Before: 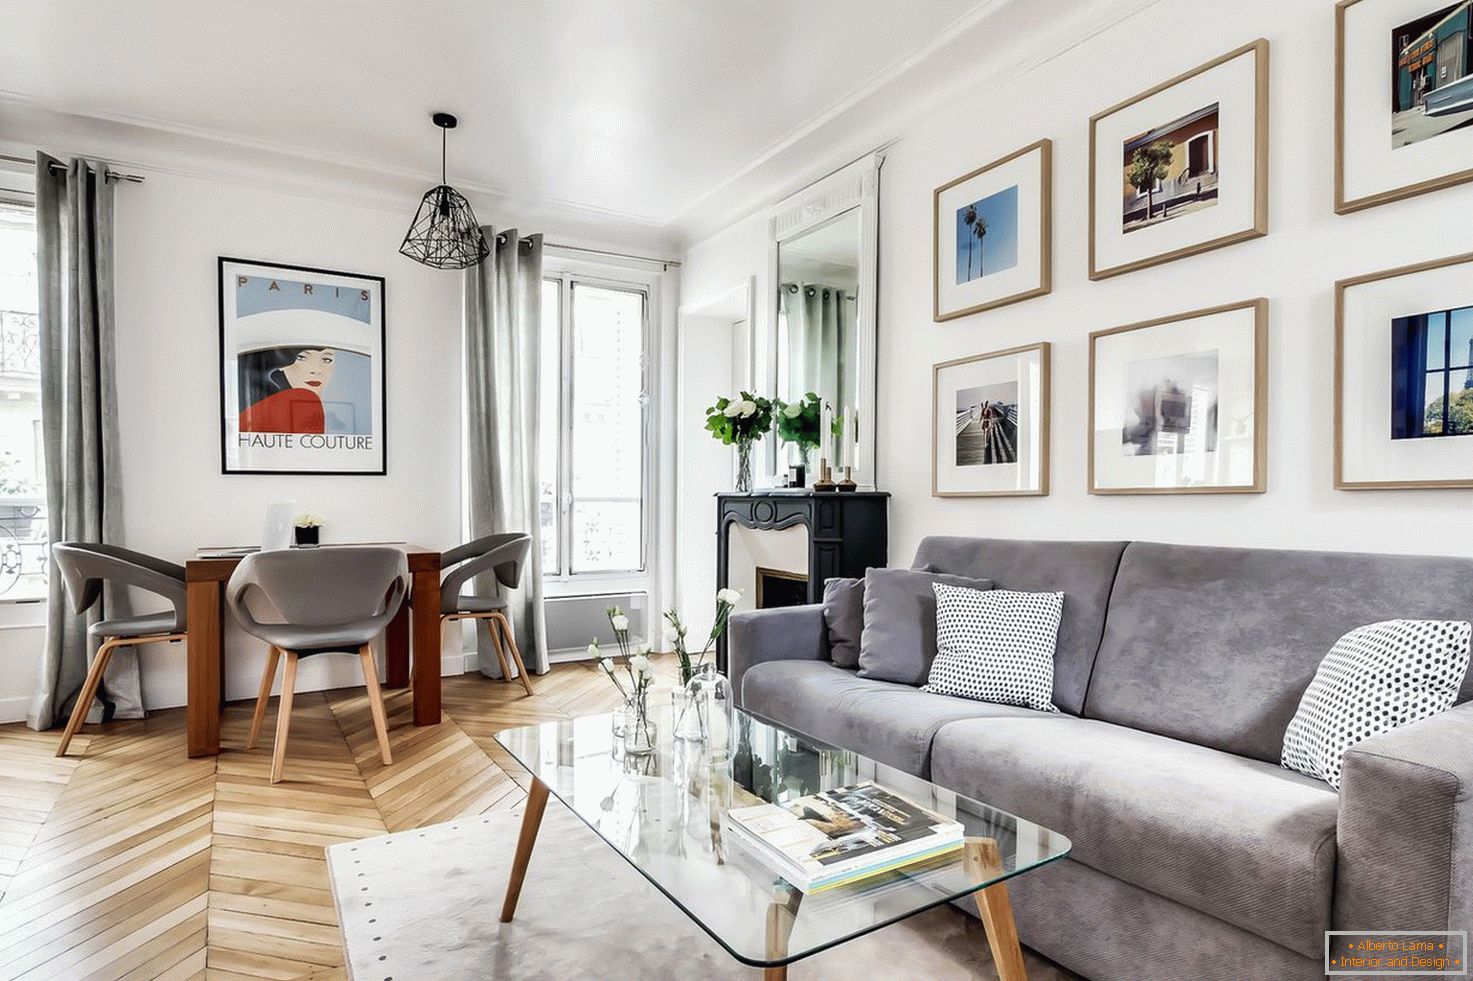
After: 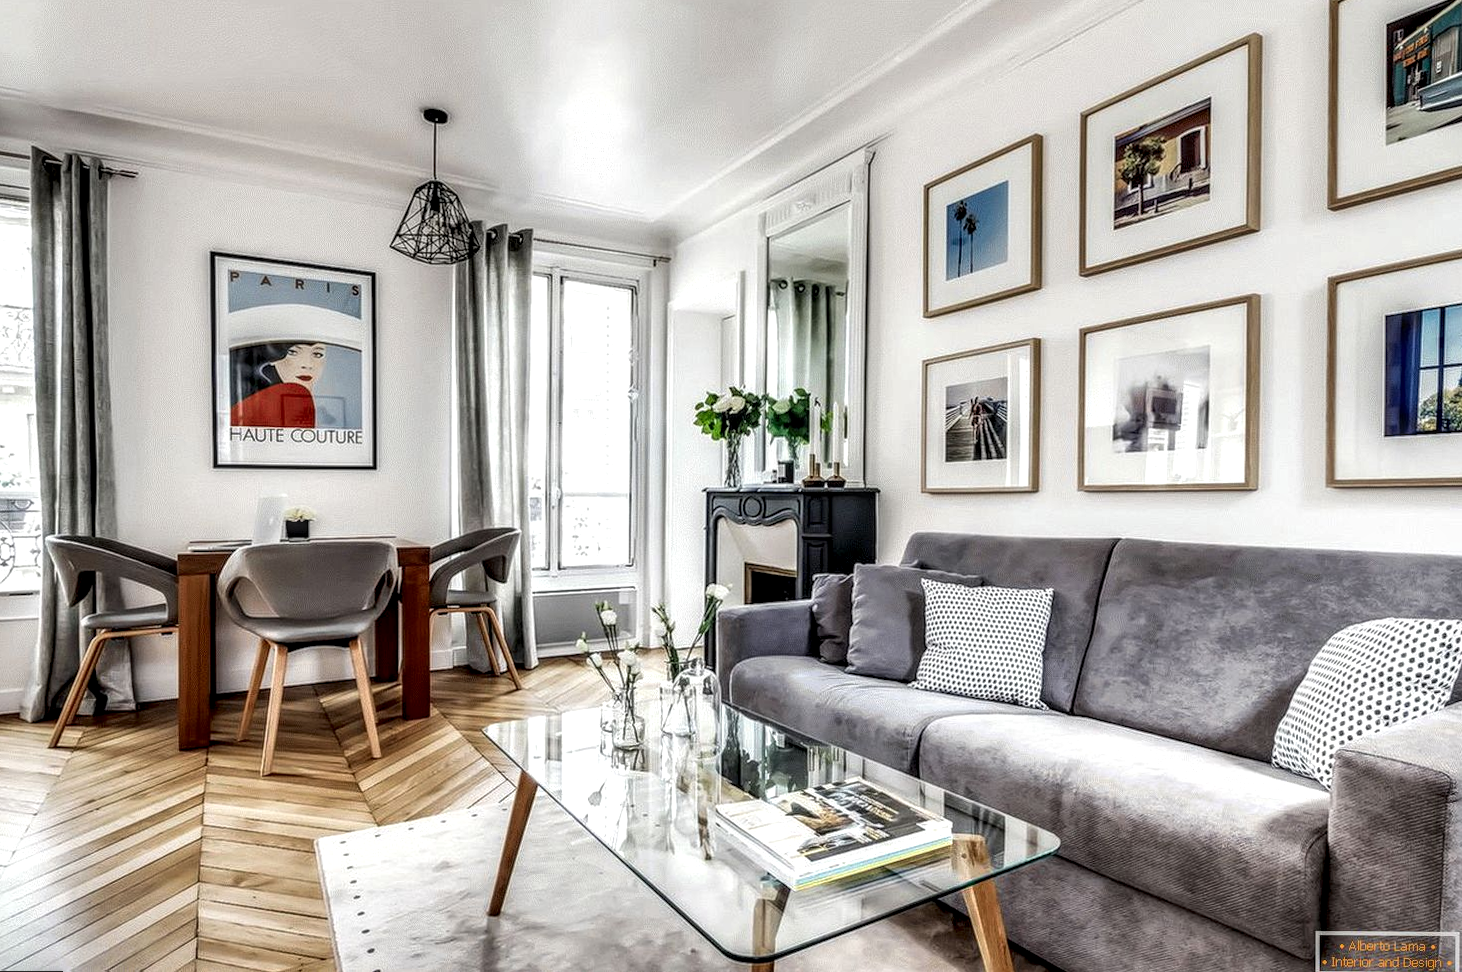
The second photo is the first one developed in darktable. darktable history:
local contrast: highlights 0%, shadows 0%, detail 182%
rotate and perspective: rotation 0.192°, lens shift (horizontal) -0.015, crop left 0.005, crop right 0.996, crop top 0.006, crop bottom 0.99
